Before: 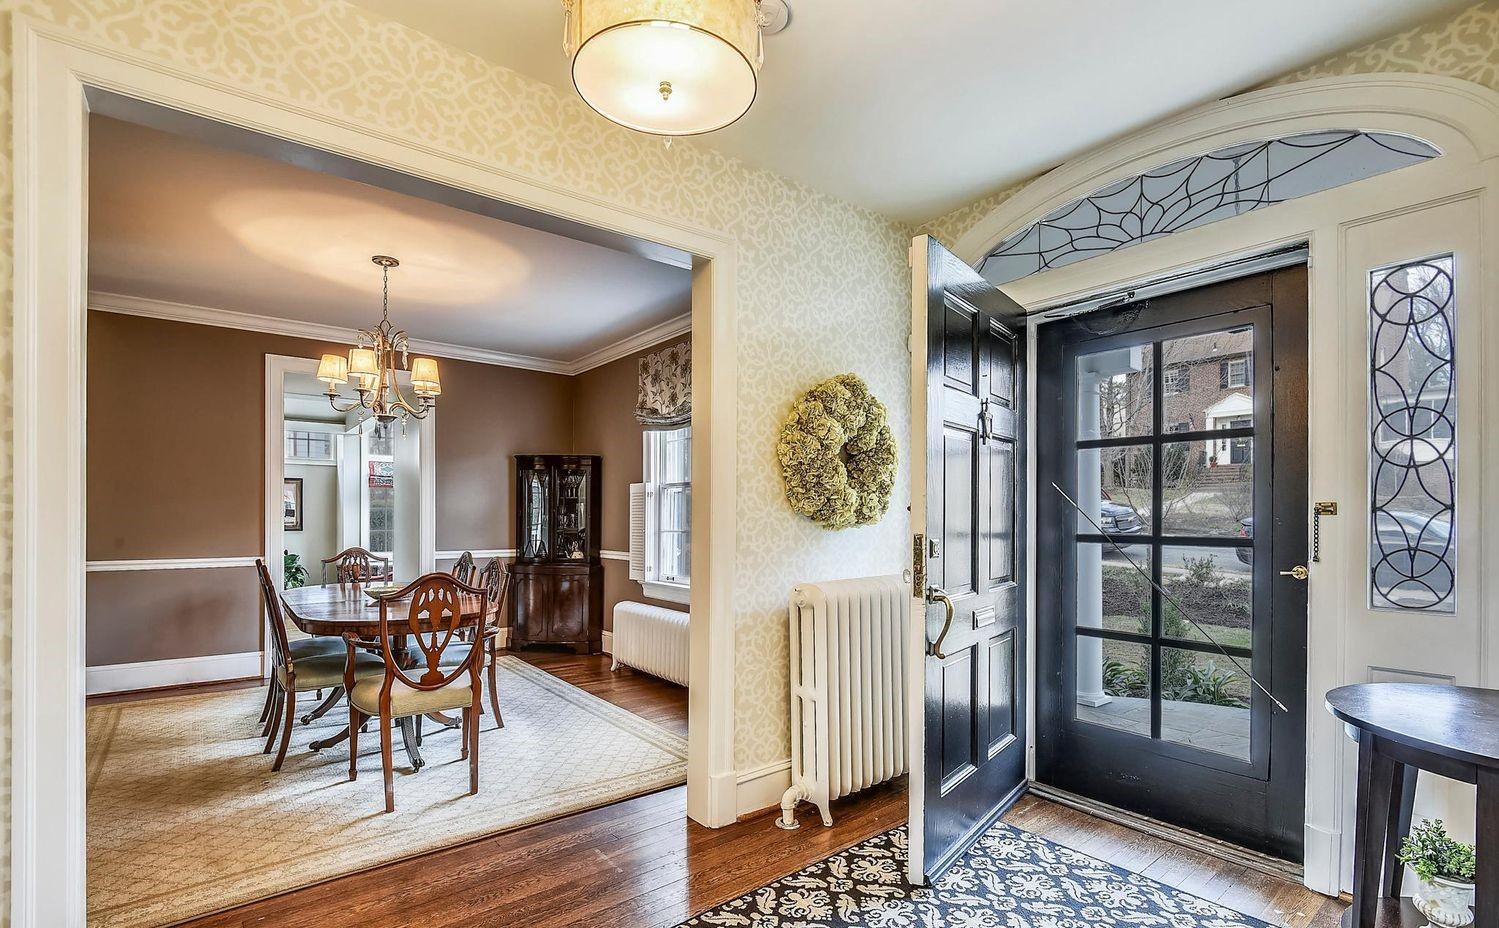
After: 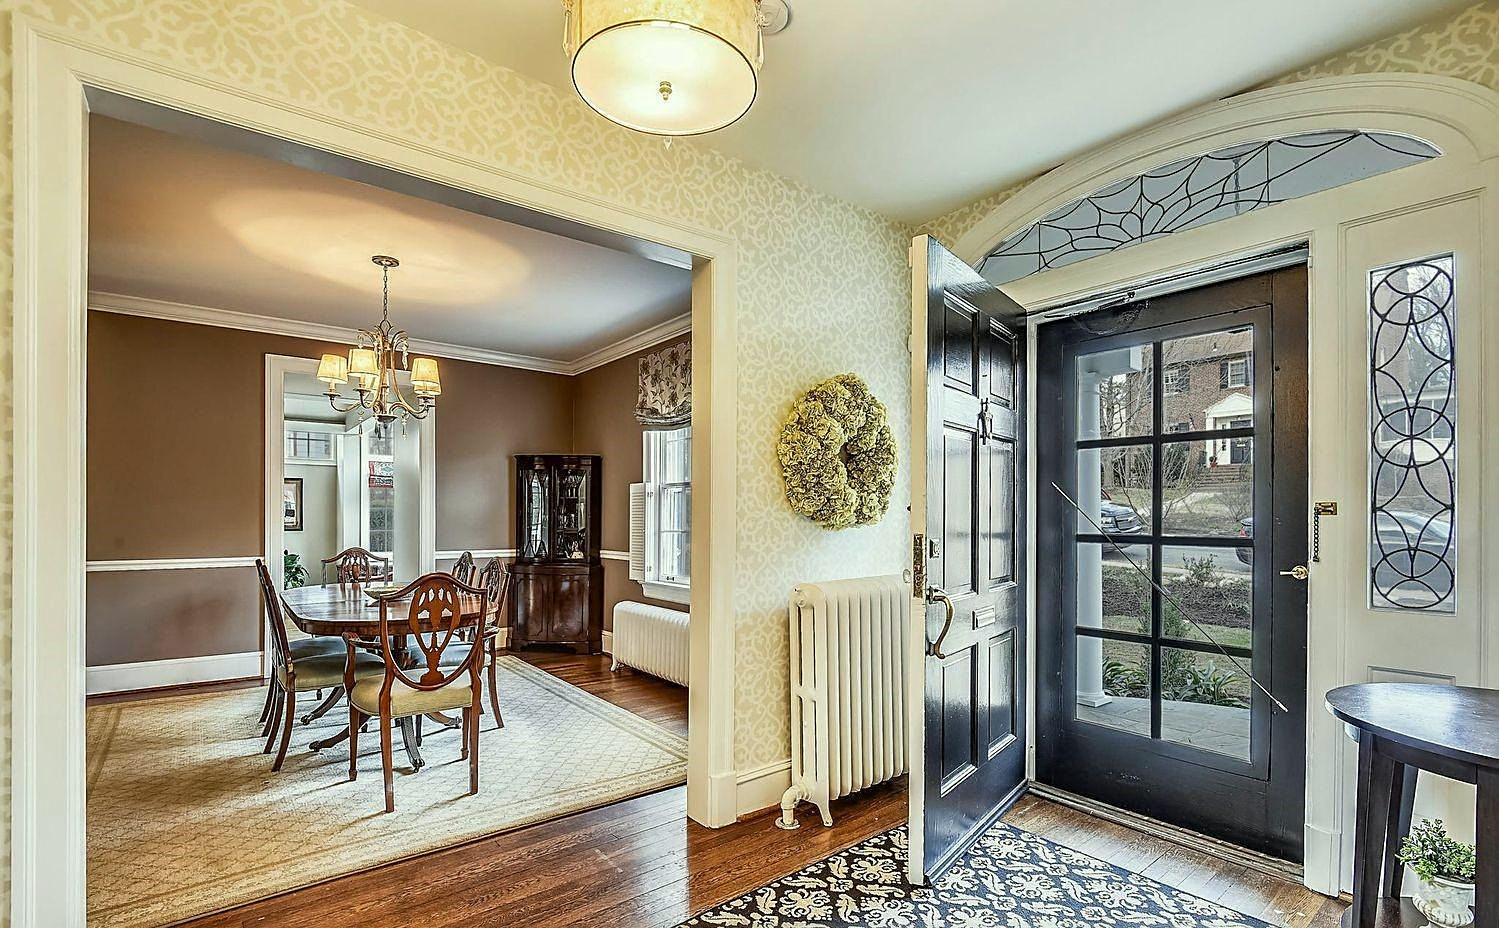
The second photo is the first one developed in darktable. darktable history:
sharpen: on, module defaults
color correction: highlights a* -4.28, highlights b* 6.53
